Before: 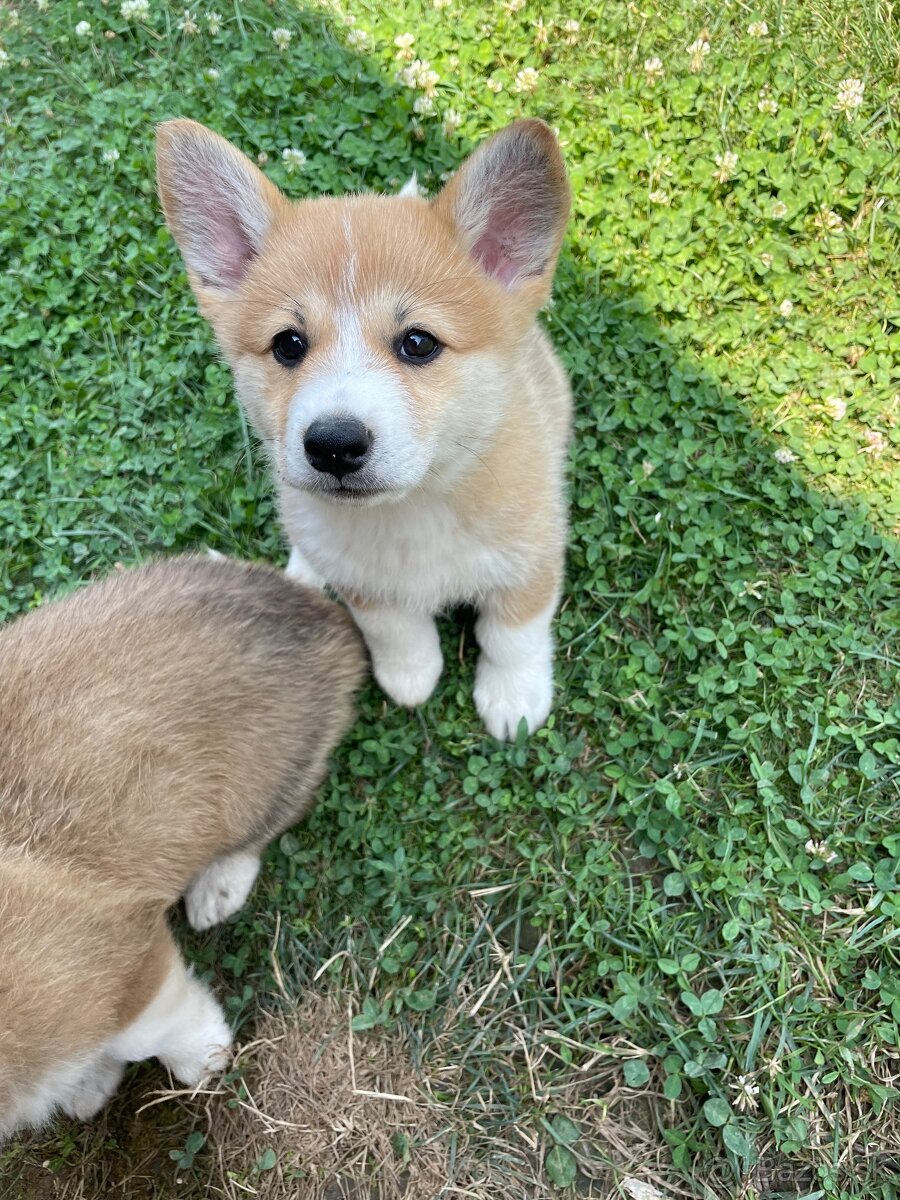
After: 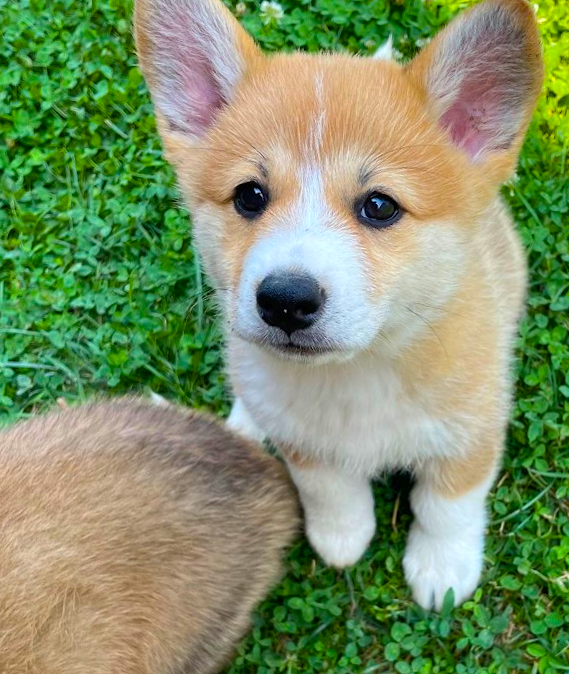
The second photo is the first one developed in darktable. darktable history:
crop and rotate: angle -5.09°, left 2.002%, top 6.869%, right 27.526%, bottom 30.477%
color balance rgb: power › hue 61.54°, perceptual saturation grading › global saturation 30.734%, global vibrance 45.387%
